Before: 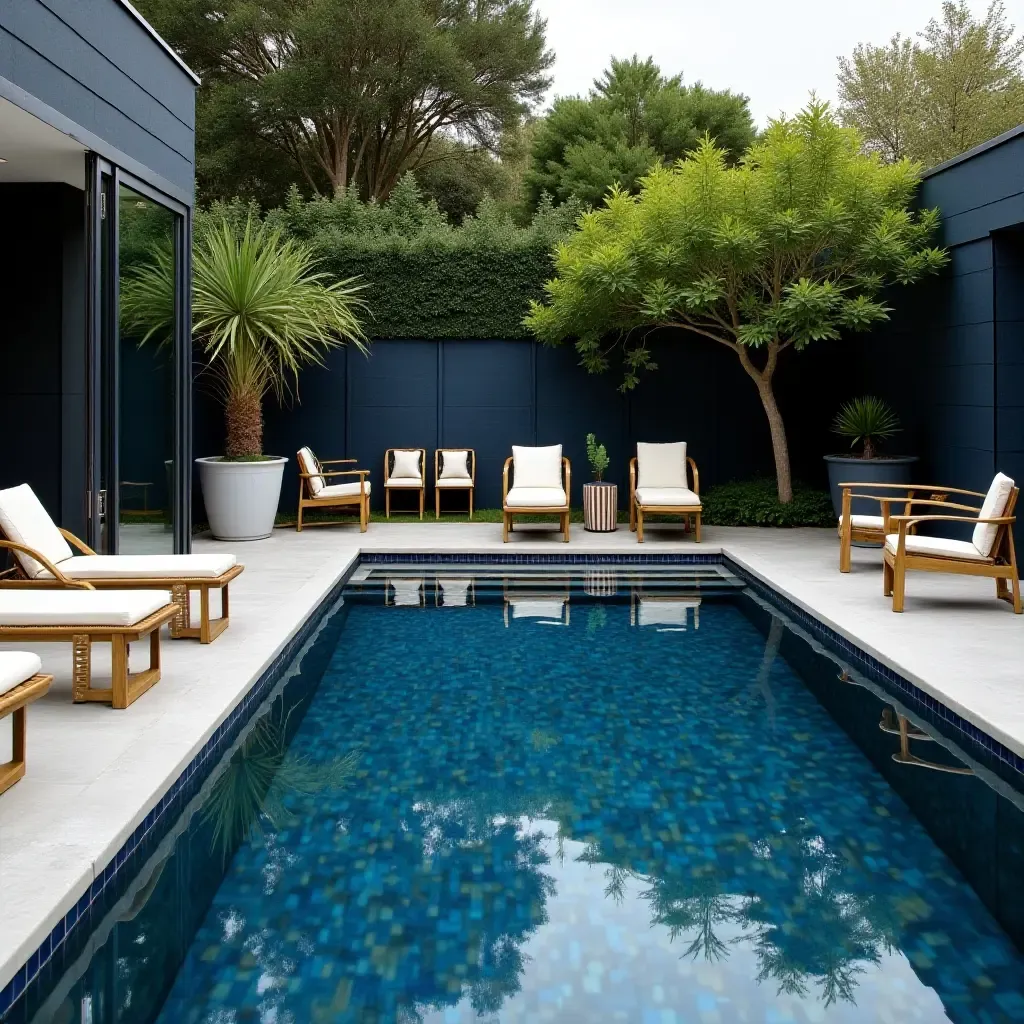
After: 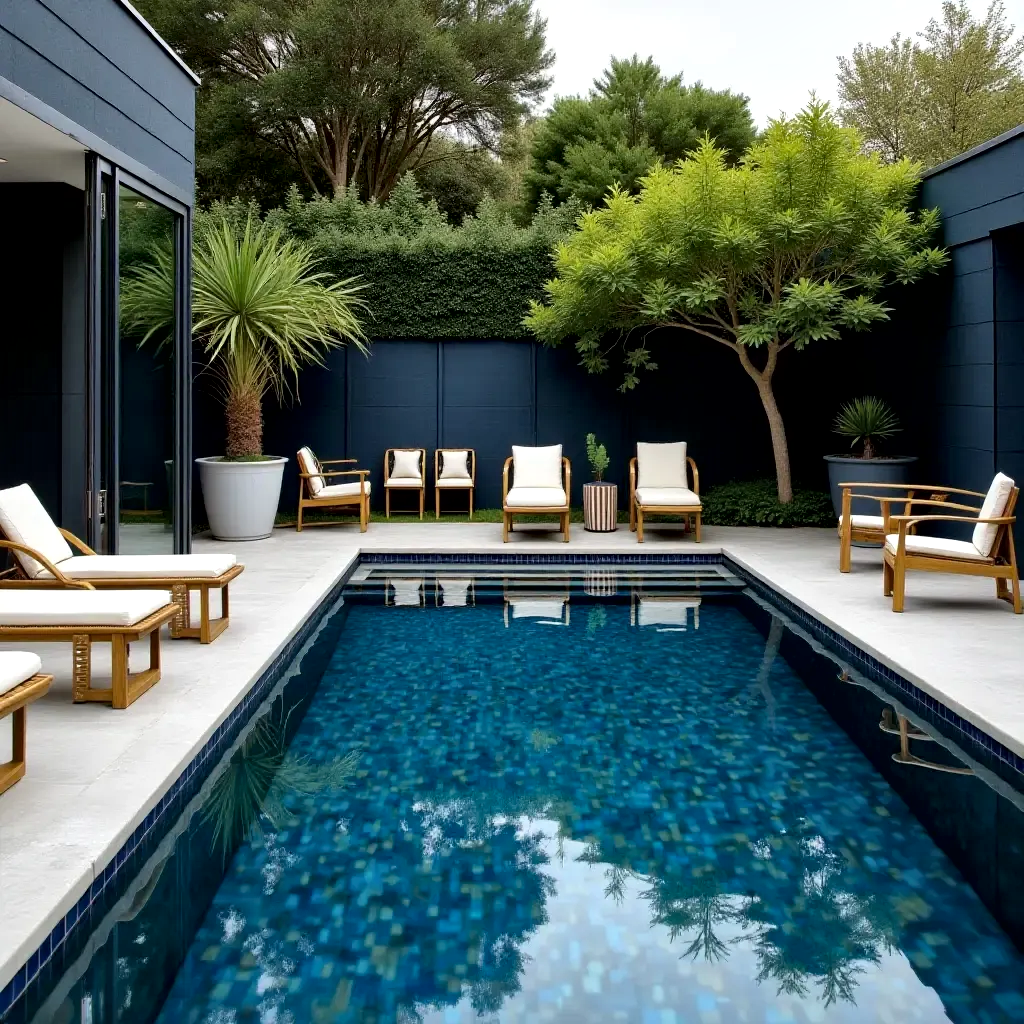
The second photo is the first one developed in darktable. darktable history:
local contrast: mode bilateral grid, contrast 20, coarseness 49, detail 171%, midtone range 0.2
color balance rgb: linear chroma grading › global chroma 0.657%, perceptual saturation grading › global saturation -1.469%, global vibrance 20%
